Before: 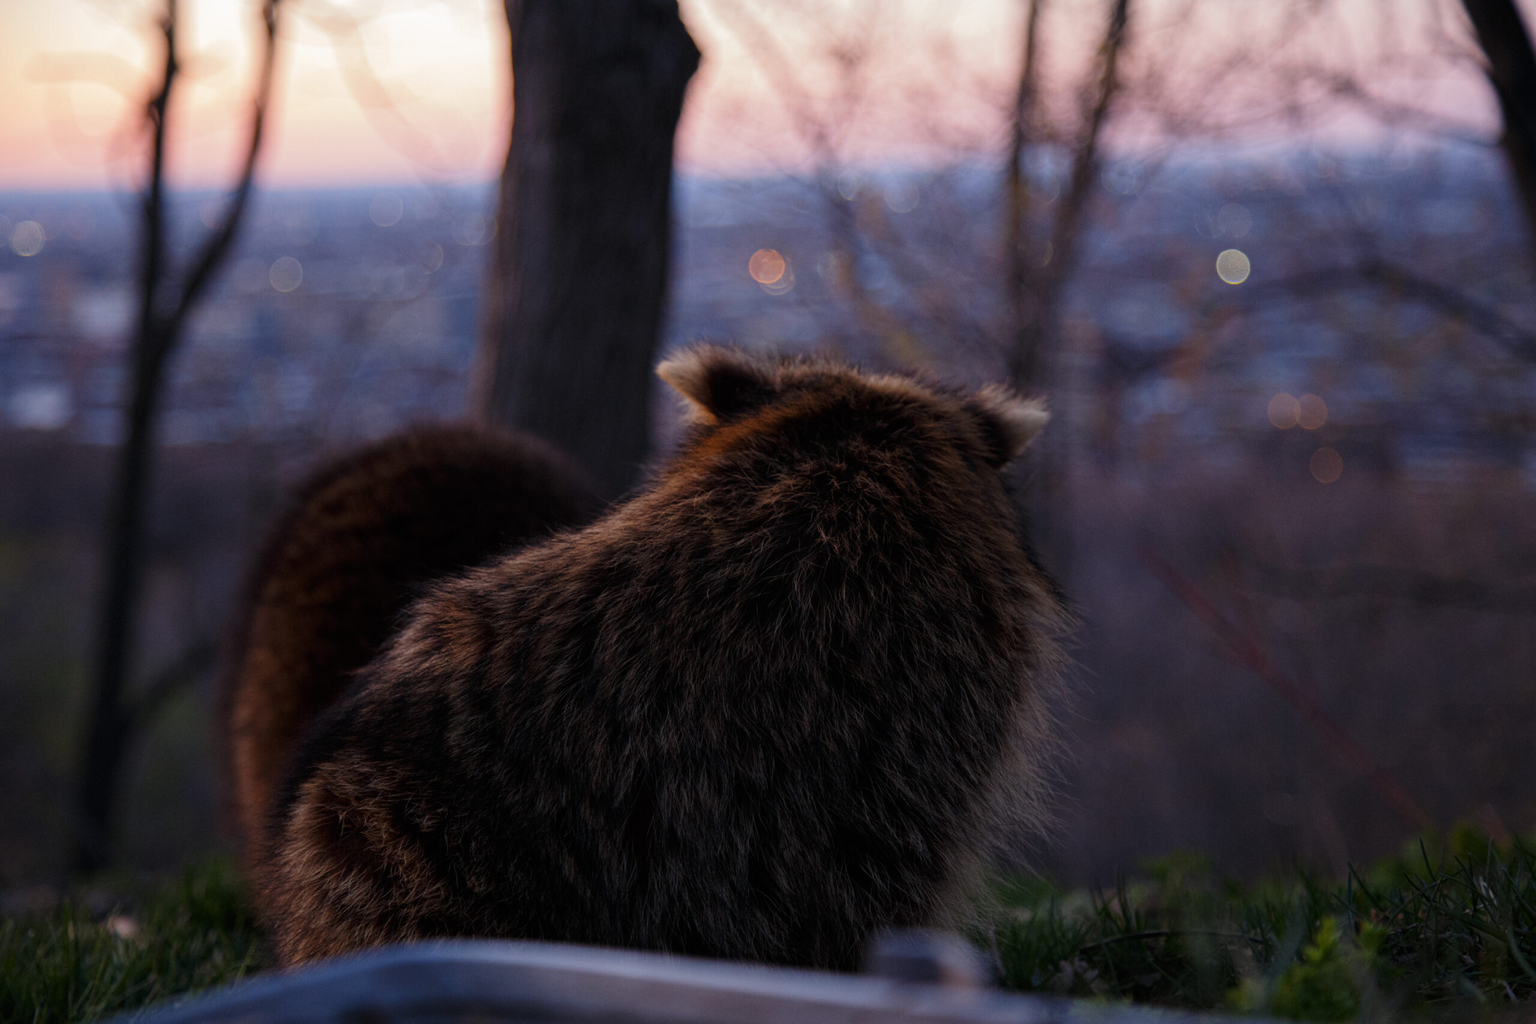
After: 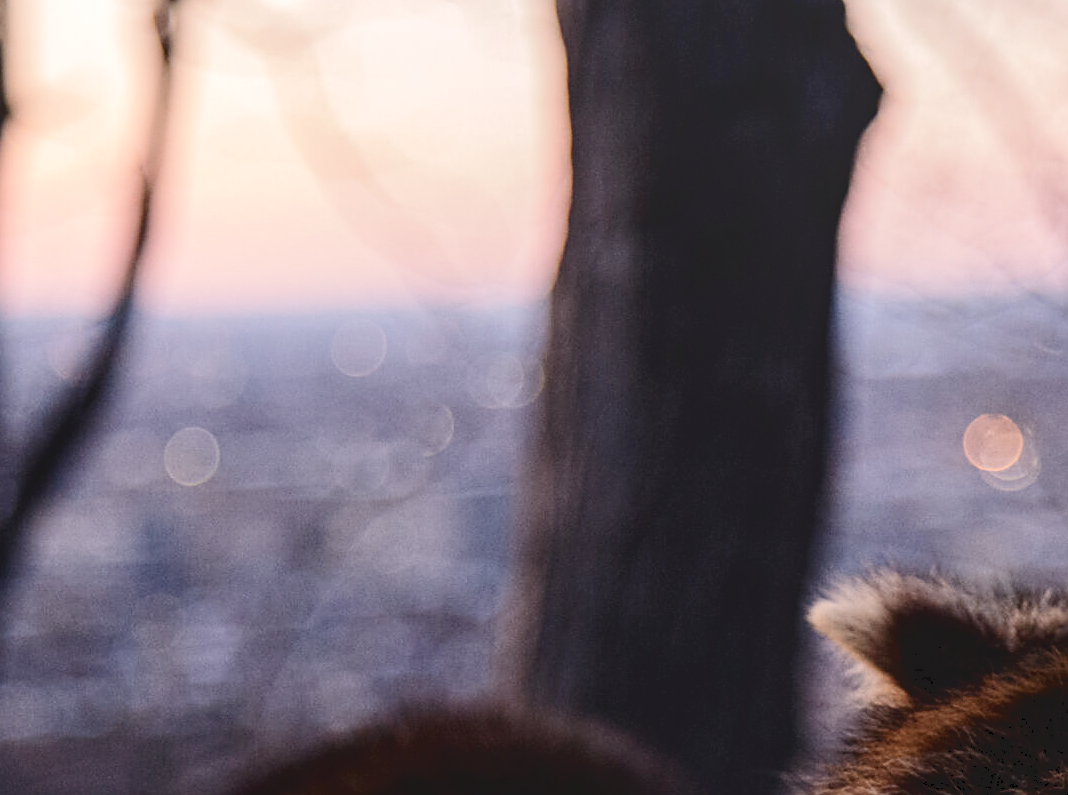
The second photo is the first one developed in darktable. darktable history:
crop and rotate: left 11.157%, top 0.072%, right 47.086%, bottom 53.342%
sharpen: on, module defaults
color correction: highlights a* 5.58, highlights b* 5.22, saturation 0.641
tone curve: curves: ch0 [(0, 0) (0.003, 0.047) (0.011, 0.05) (0.025, 0.053) (0.044, 0.057) (0.069, 0.062) (0.1, 0.084) (0.136, 0.115) (0.177, 0.159) (0.224, 0.216) (0.277, 0.289) (0.335, 0.382) (0.399, 0.474) (0.468, 0.561) (0.543, 0.636) (0.623, 0.705) (0.709, 0.778) (0.801, 0.847) (0.898, 0.916) (1, 1)], color space Lab, independent channels, preserve colors none
levels: levels [0, 0.445, 1]
local contrast: on, module defaults
tone equalizer: on, module defaults
contrast brightness saturation: contrast 0.077, saturation 0.017
